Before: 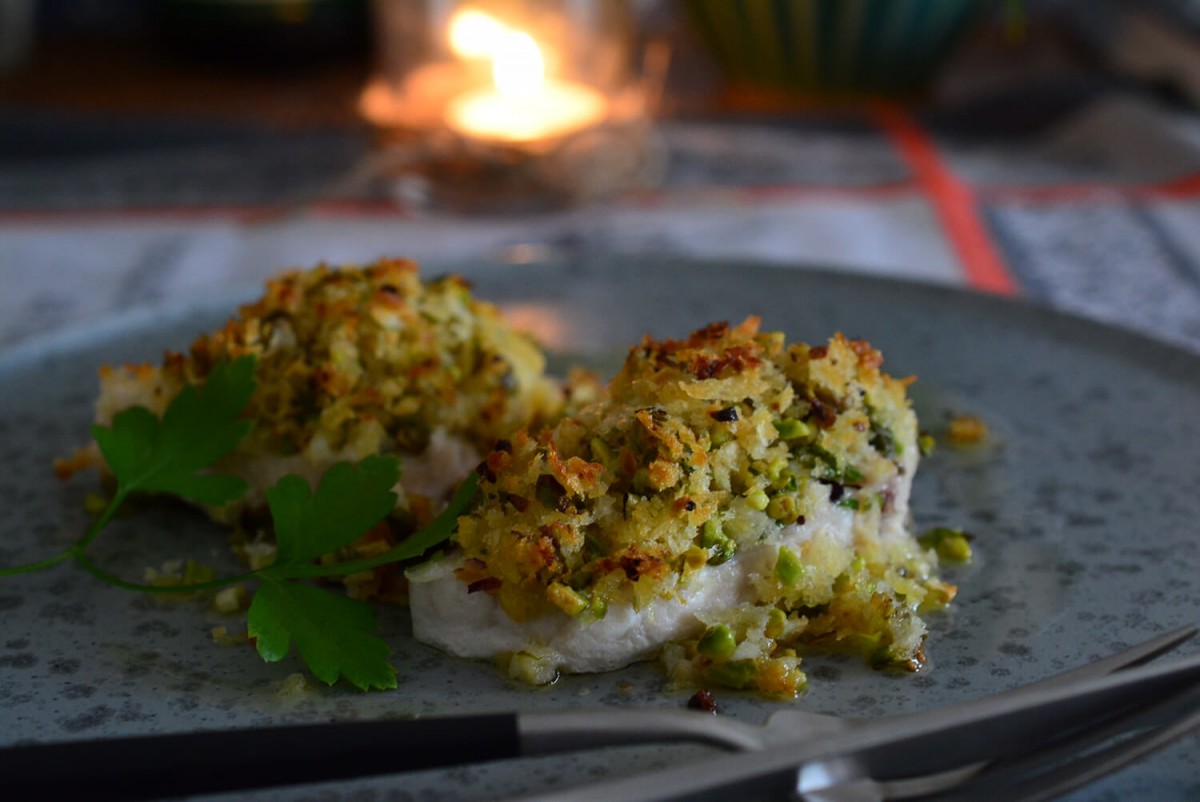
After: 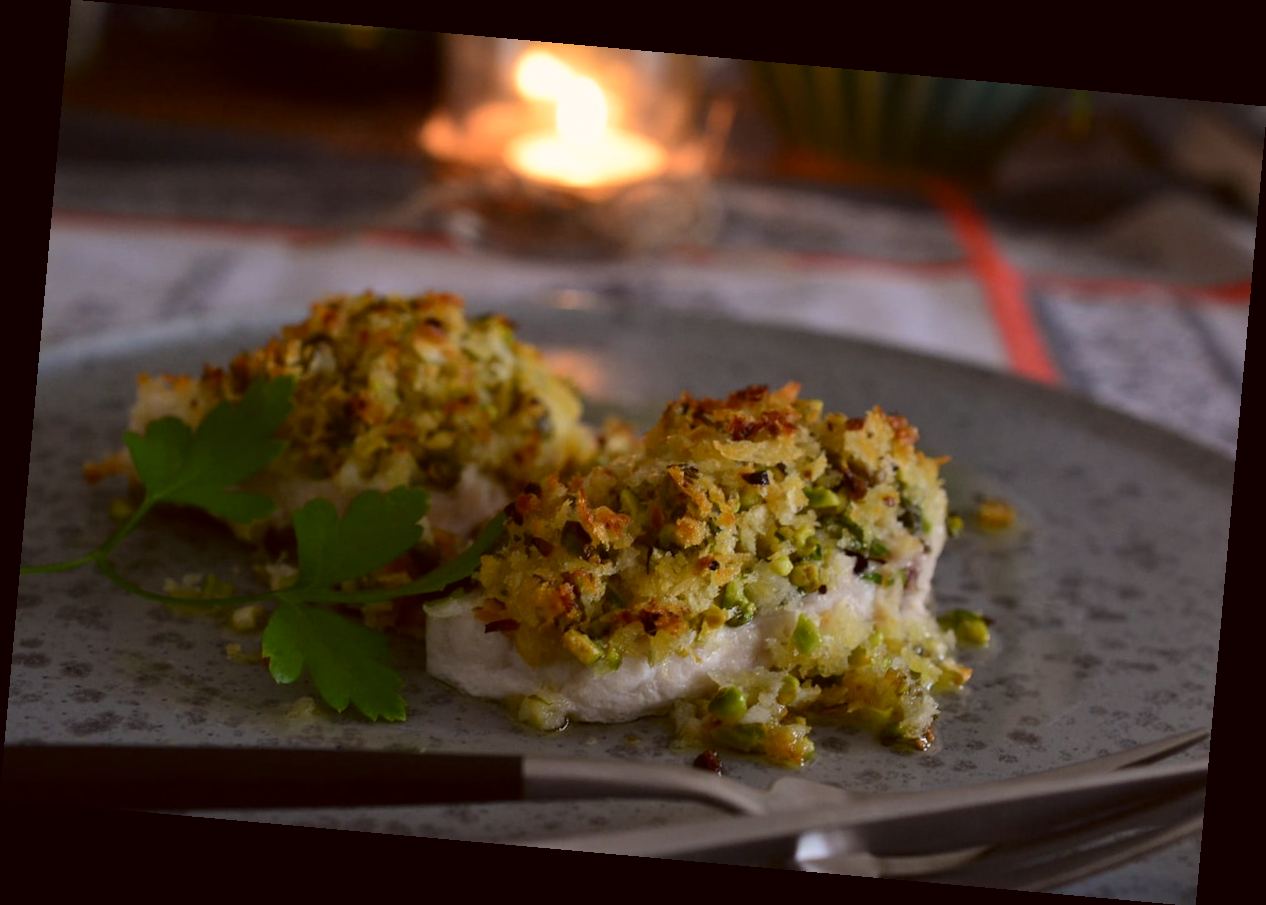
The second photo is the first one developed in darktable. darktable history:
color correction: highlights a* 6.27, highlights b* 8.19, shadows a* 5.94, shadows b* 7.23, saturation 0.9
rotate and perspective: rotation 5.12°, automatic cropping off
